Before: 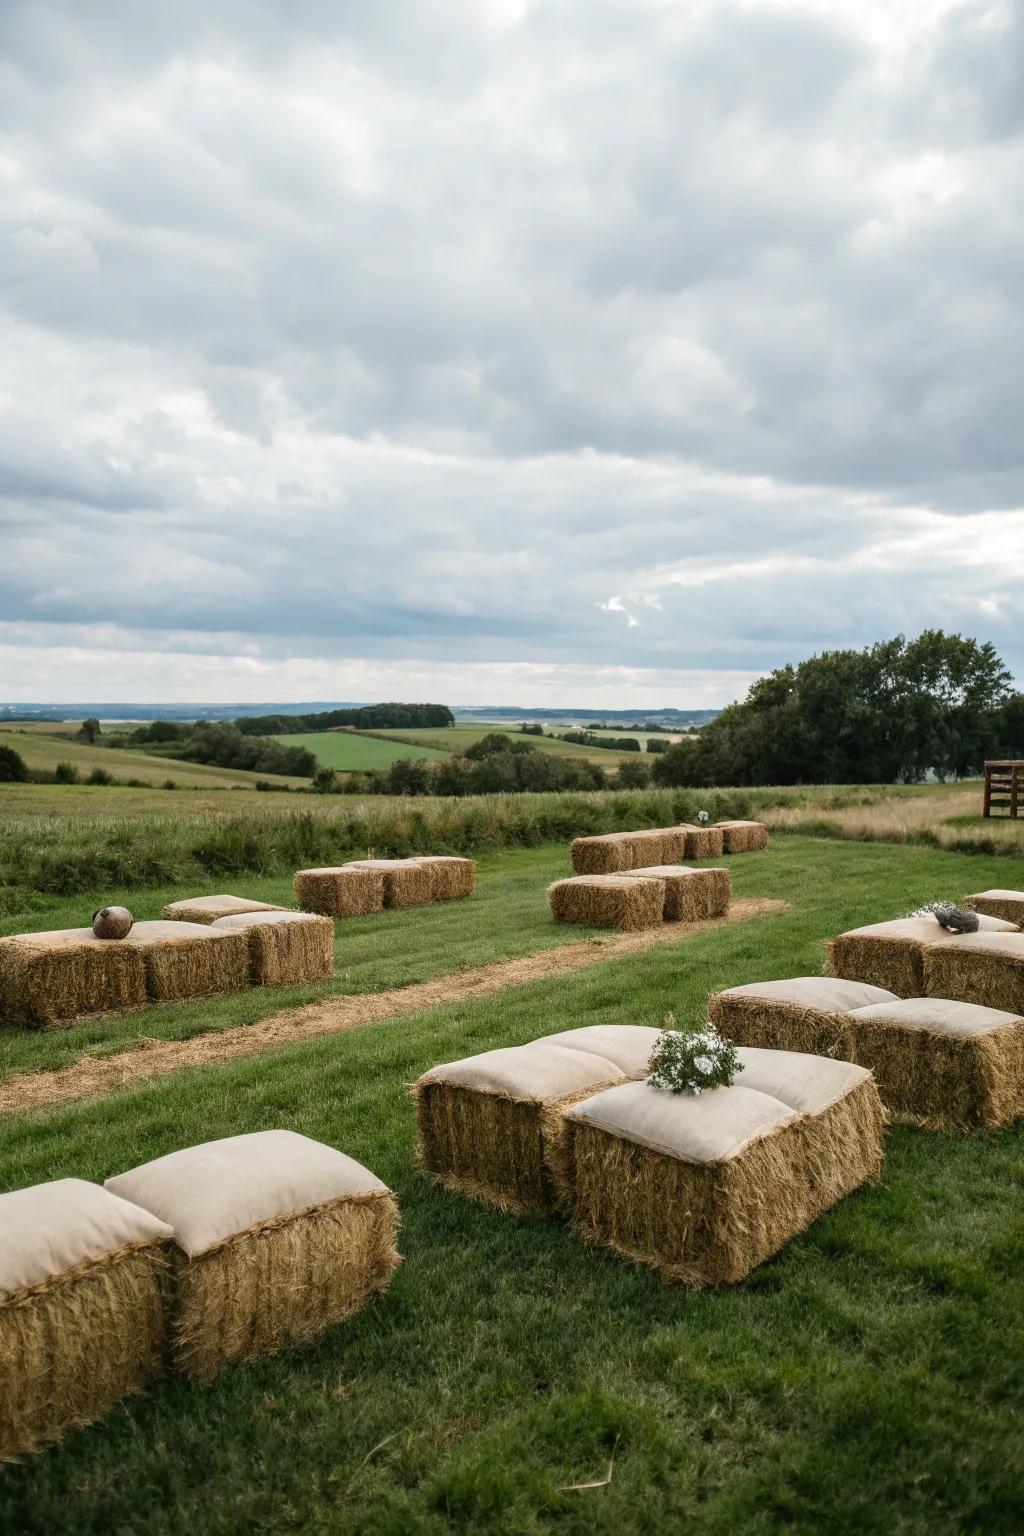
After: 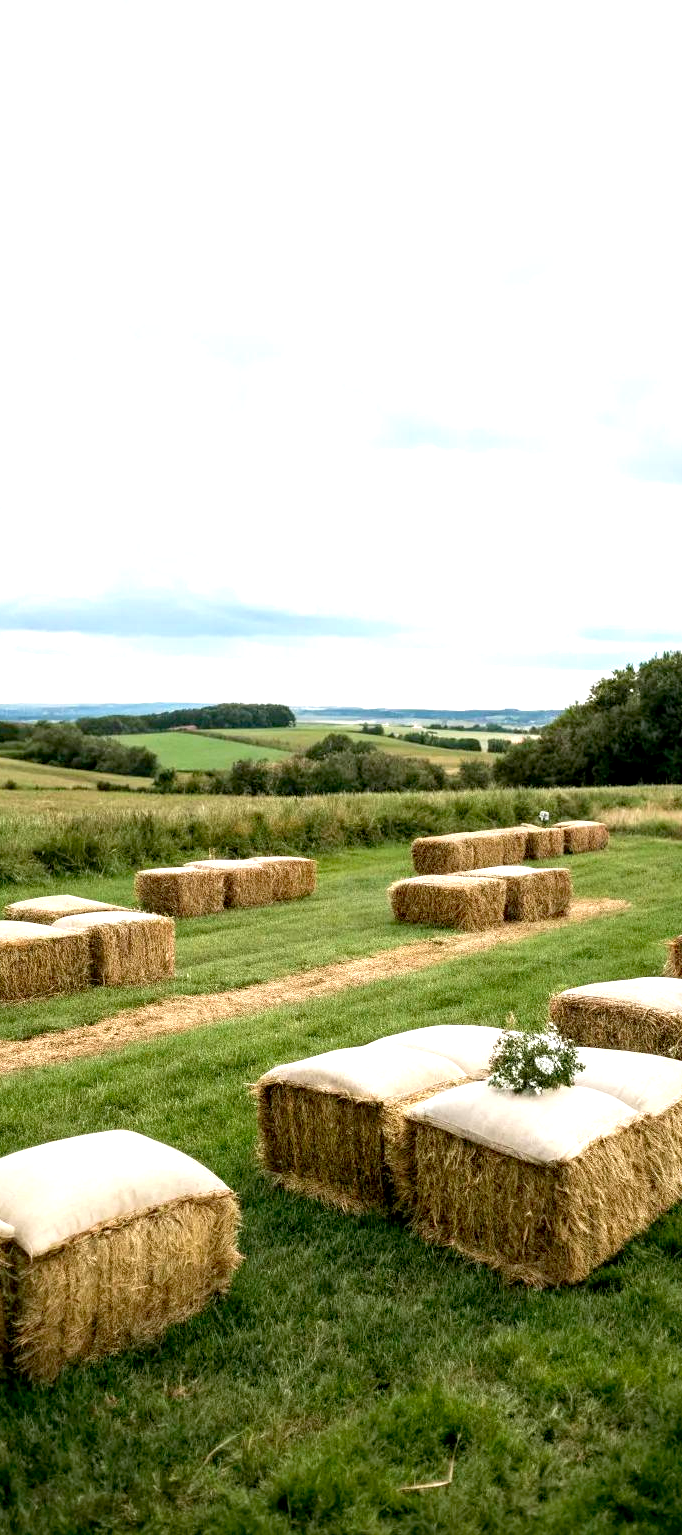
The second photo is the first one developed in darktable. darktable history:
exposure: black level correction 0.008, exposure 0.97 EV, compensate highlight preservation false
velvia: strength 14.69%
contrast equalizer: octaves 7, y [[0.513, 0.565, 0.608, 0.562, 0.512, 0.5], [0.5 ×6], [0.5, 0.5, 0.5, 0.528, 0.598, 0.658], [0 ×6], [0 ×6]], mix -0.213
crop and rotate: left 15.565%, right 17.796%
